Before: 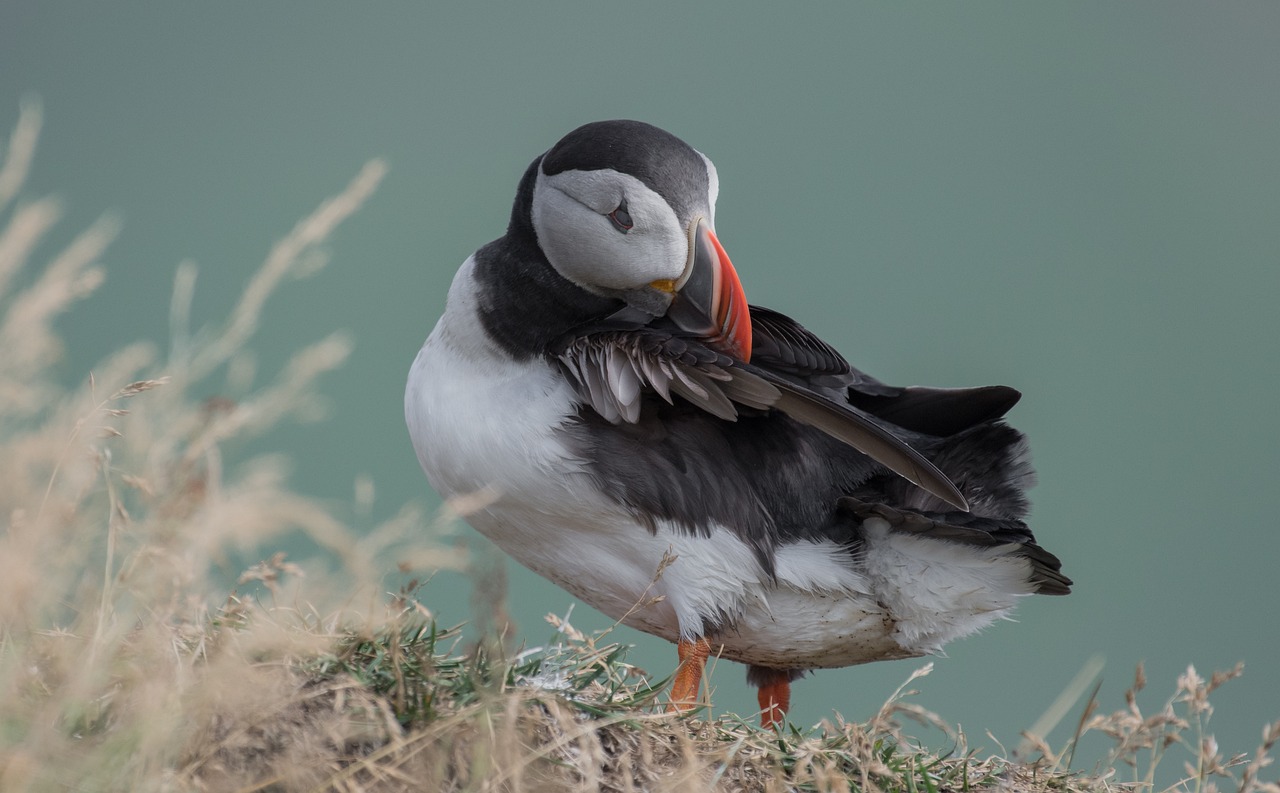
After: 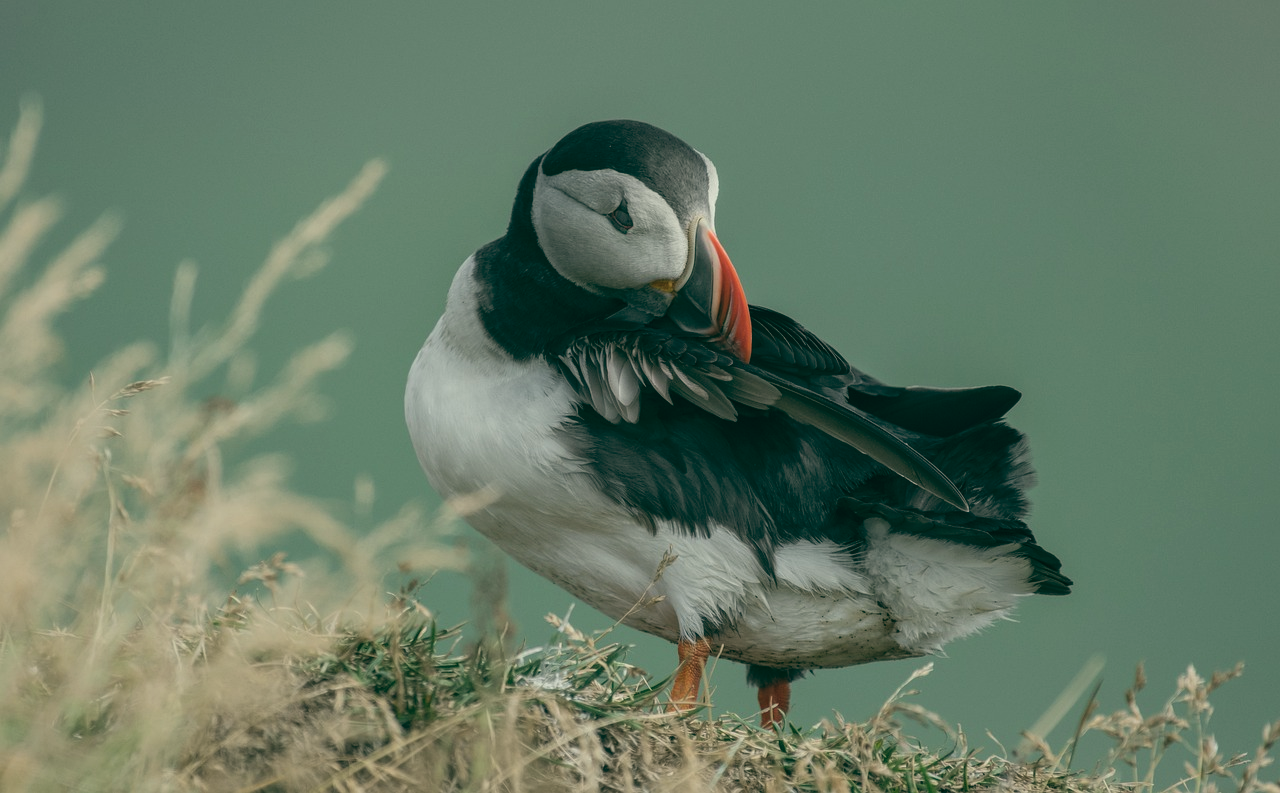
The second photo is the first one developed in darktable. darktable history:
color balance: lift [1.005, 0.99, 1.007, 1.01], gamma [1, 1.034, 1.032, 0.966], gain [0.873, 1.055, 1.067, 0.933]
local contrast: on, module defaults
